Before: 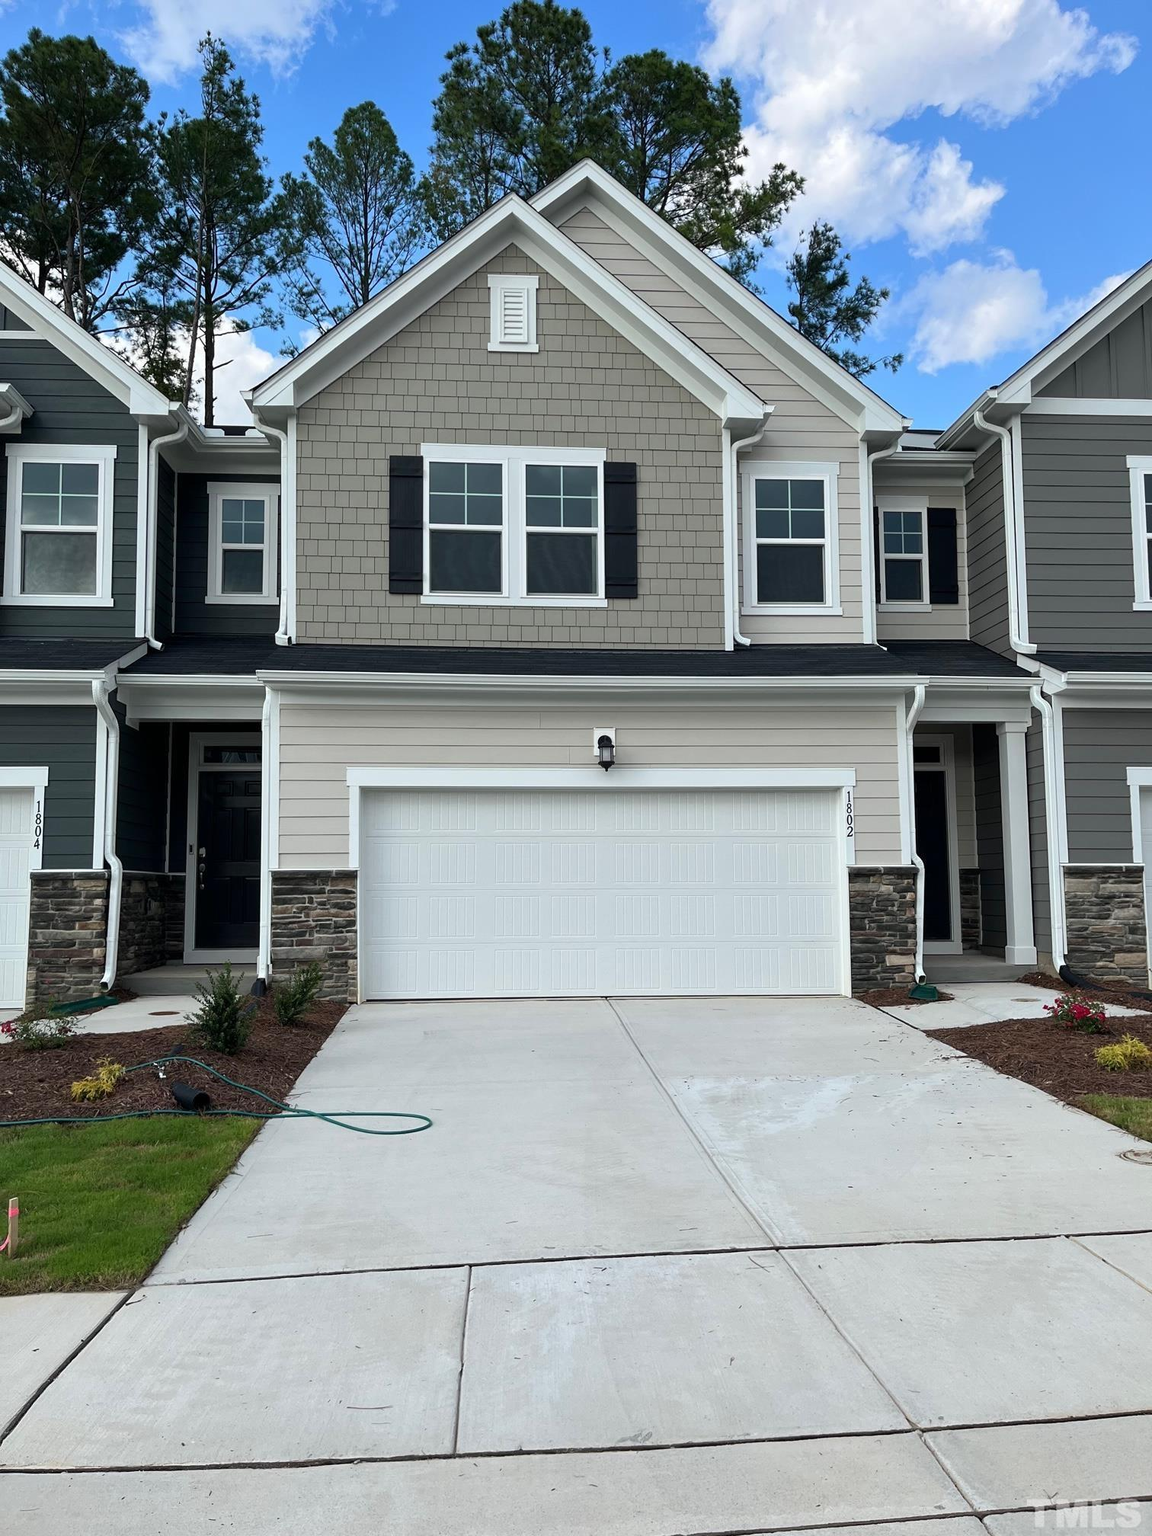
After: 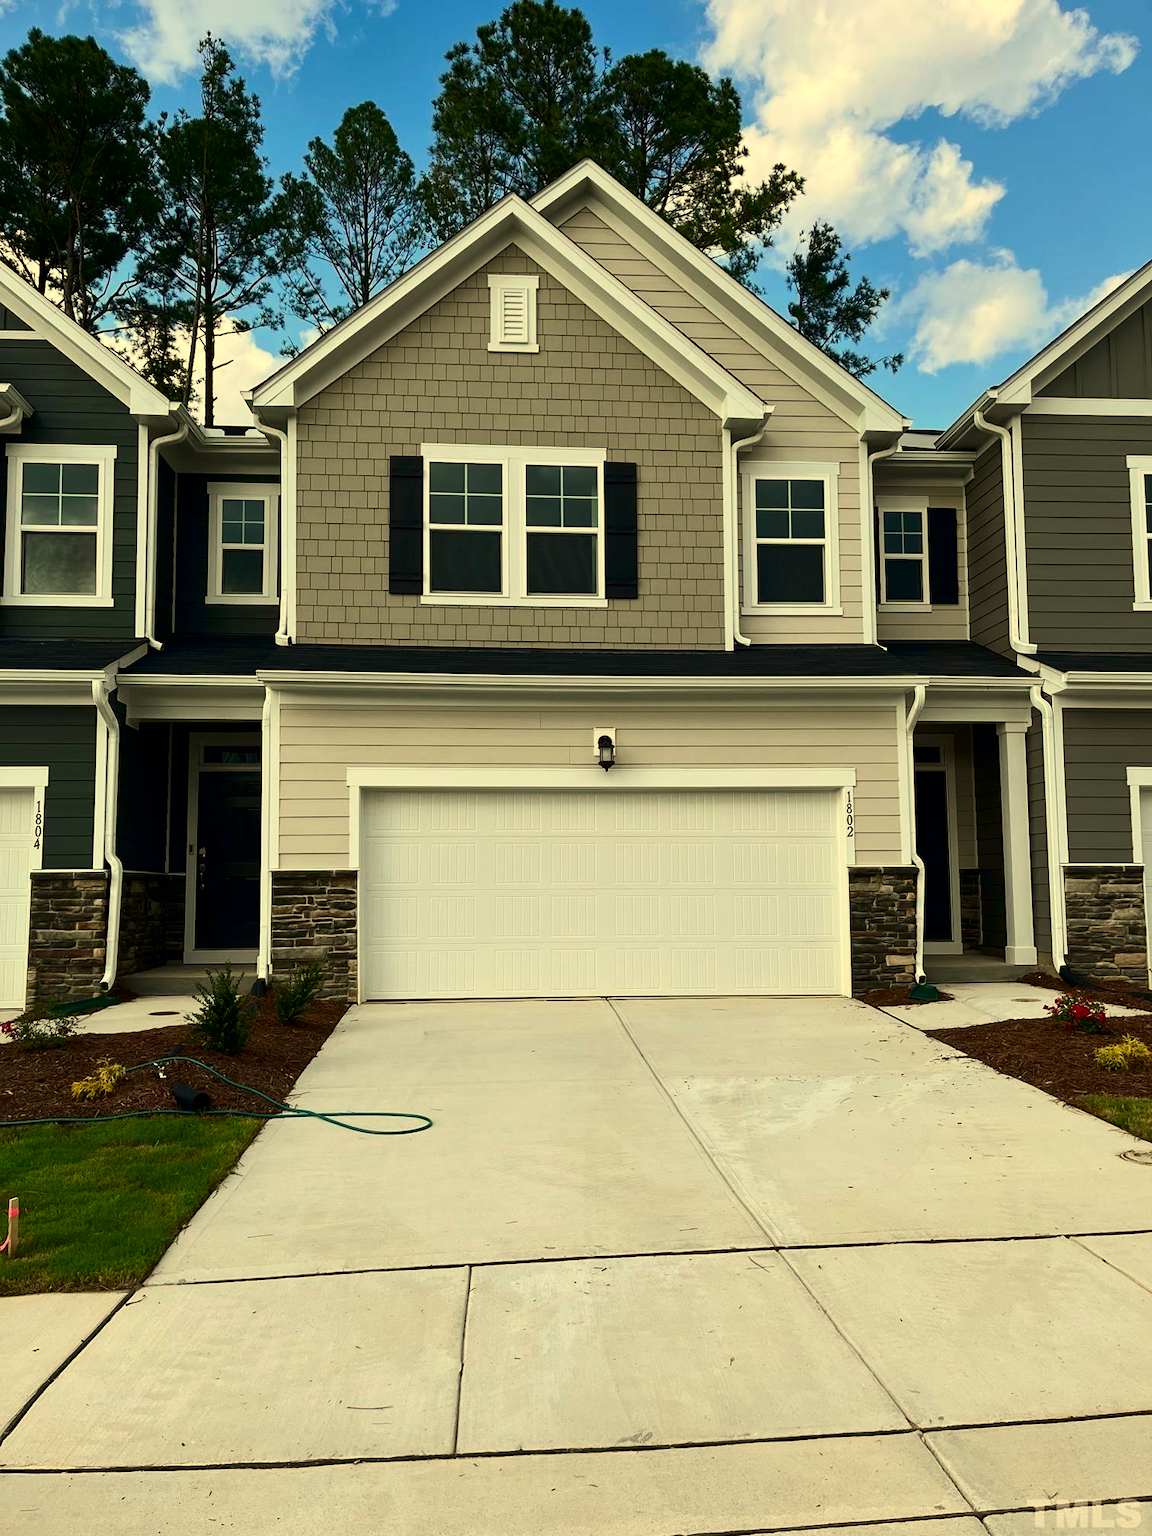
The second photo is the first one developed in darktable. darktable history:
contrast brightness saturation: contrast 0.19, brightness -0.11, saturation 0.21
white balance: red 1.08, blue 0.791
